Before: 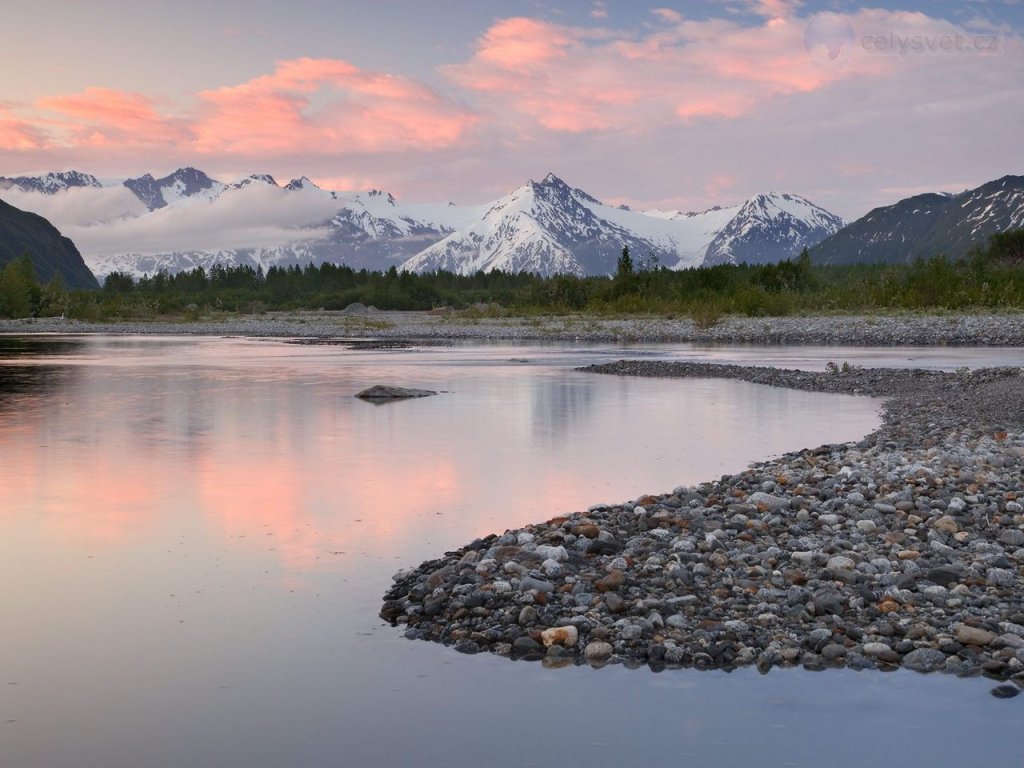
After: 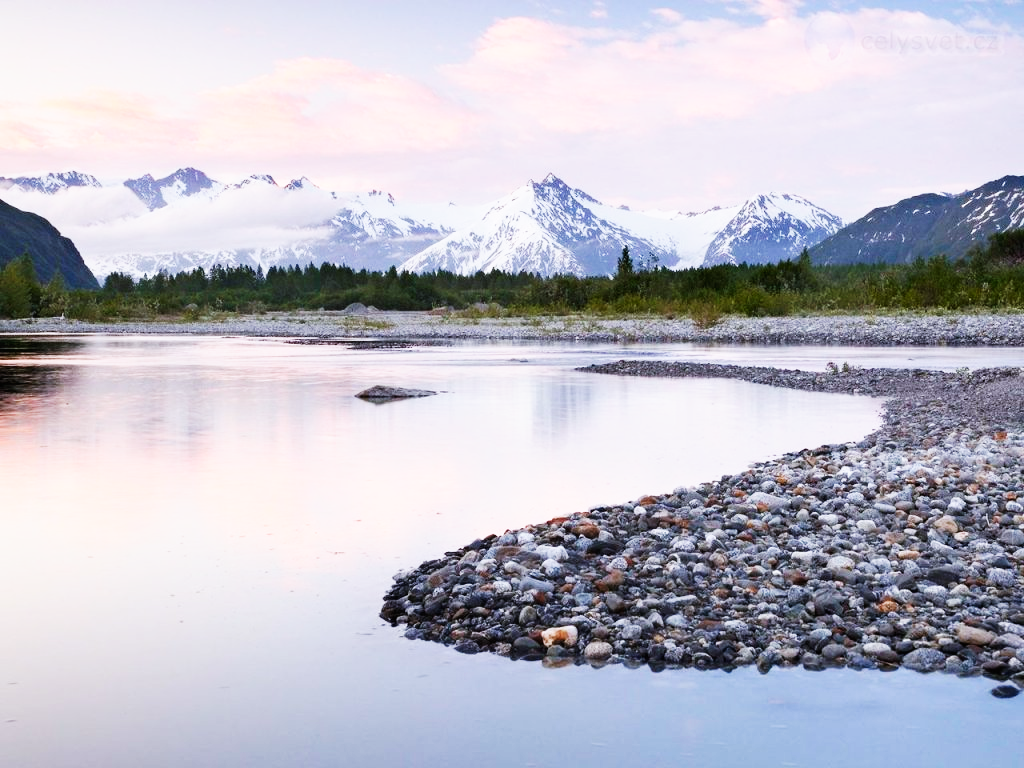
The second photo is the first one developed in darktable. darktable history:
base curve: curves: ch0 [(0, 0) (0.007, 0.004) (0.027, 0.03) (0.046, 0.07) (0.207, 0.54) (0.442, 0.872) (0.673, 0.972) (1, 1)], preserve colors none
color calibration: illuminant as shot in camera, x 0.358, y 0.373, temperature 4628.91 K
